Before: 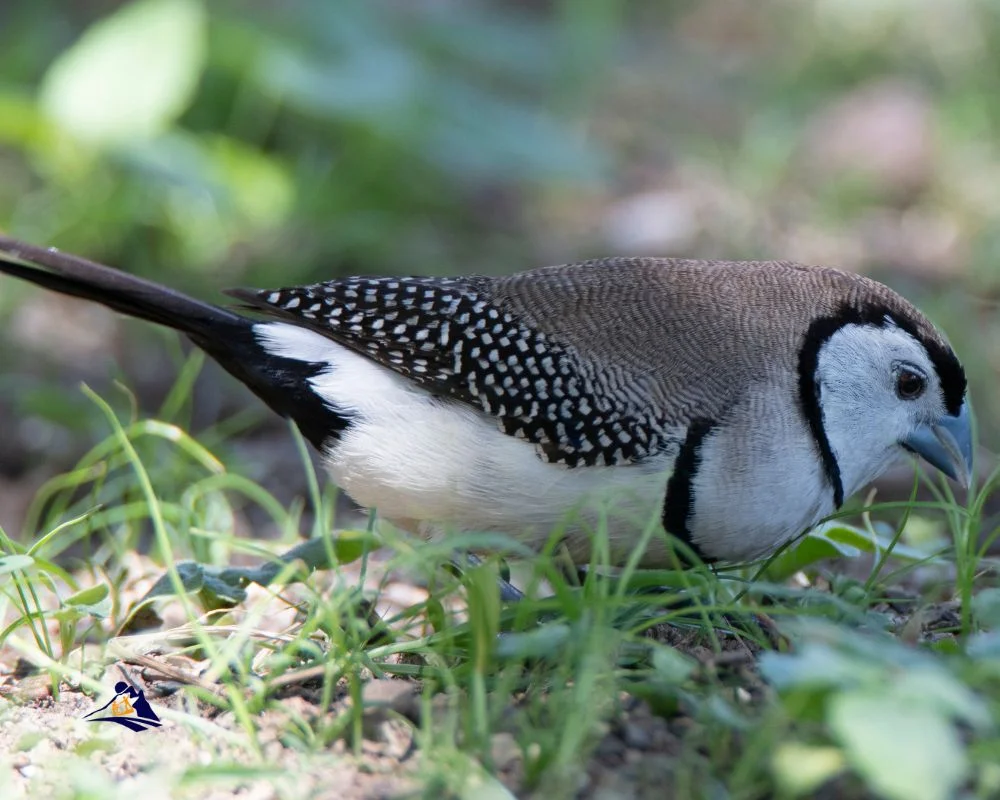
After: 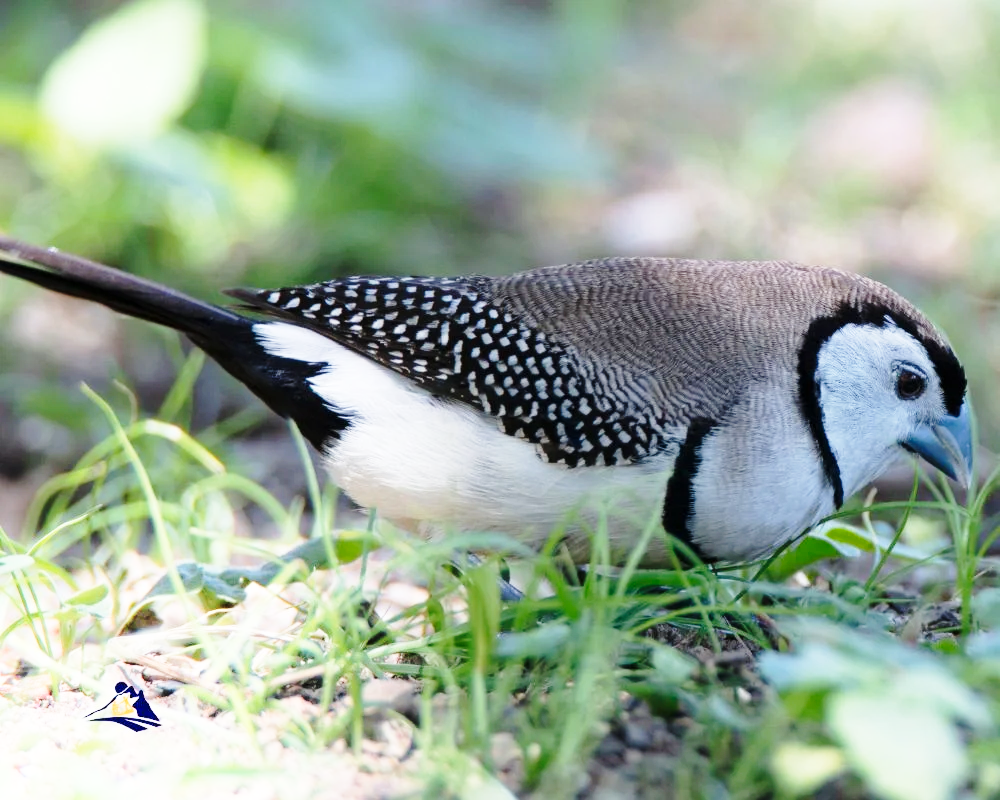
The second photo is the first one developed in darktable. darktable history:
base curve: curves: ch0 [(0, 0) (0.028, 0.03) (0.121, 0.232) (0.46, 0.748) (0.859, 0.968) (1, 1)], preserve colors none
shadows and highlights: shadows -24.28, highlights 49.77, soften with gaussian
